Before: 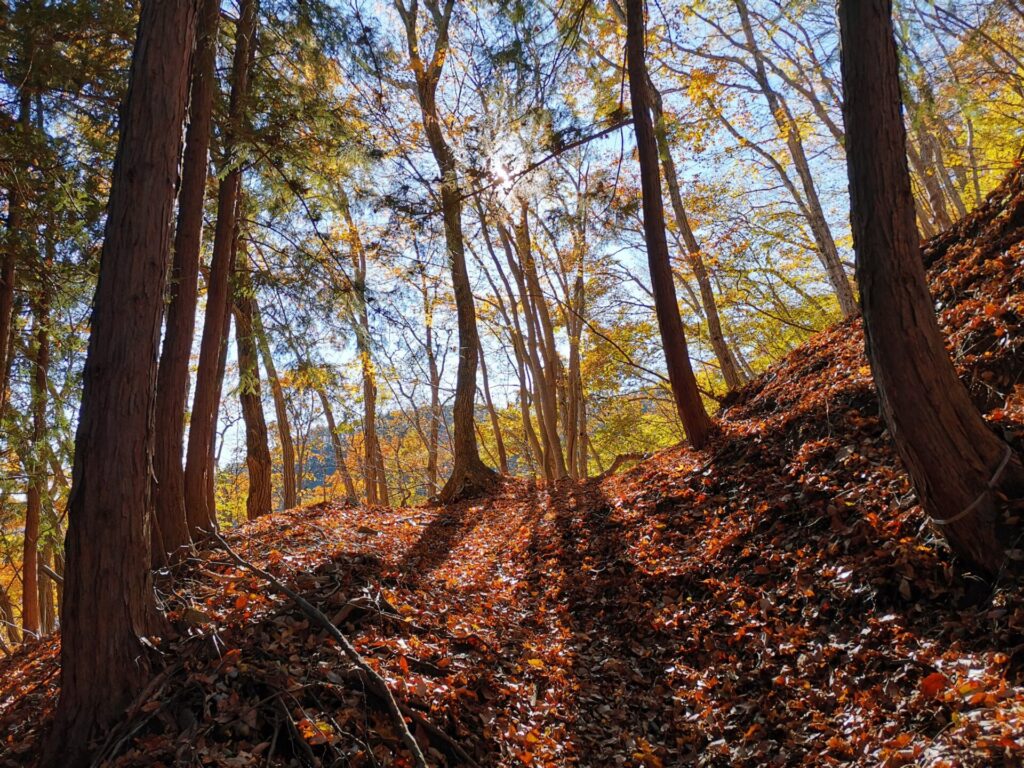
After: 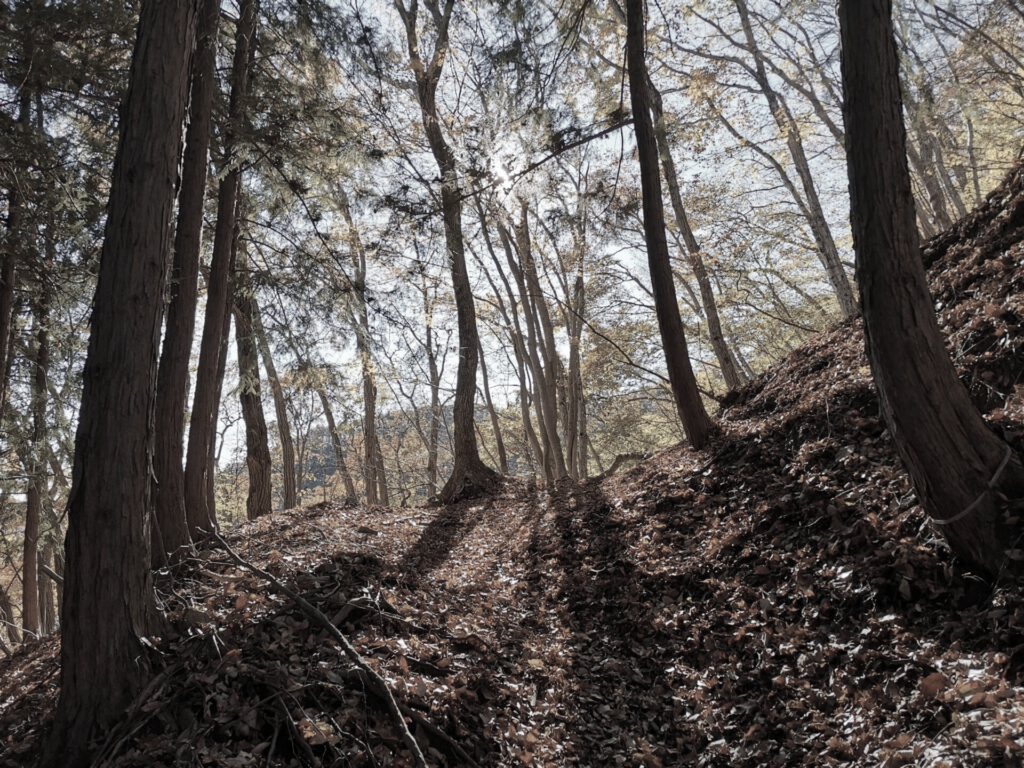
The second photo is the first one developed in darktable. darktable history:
color correction: highlights b* -0.043, saturation 0.243
